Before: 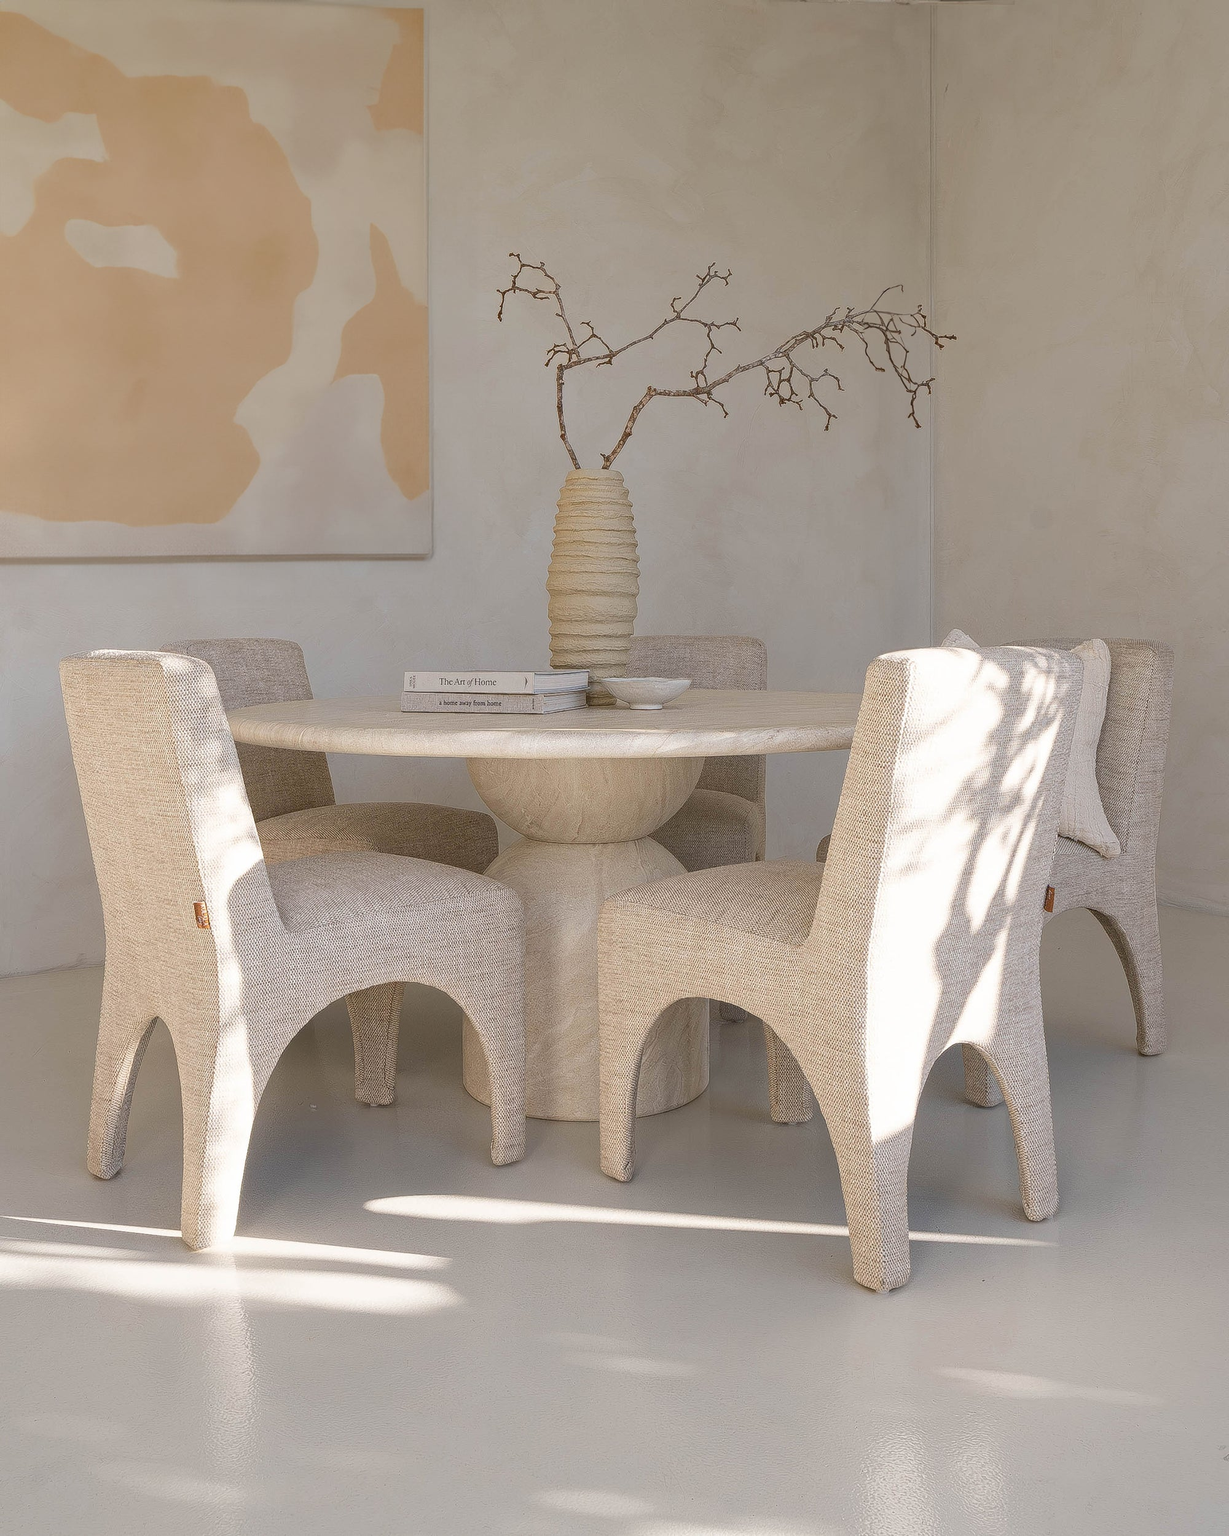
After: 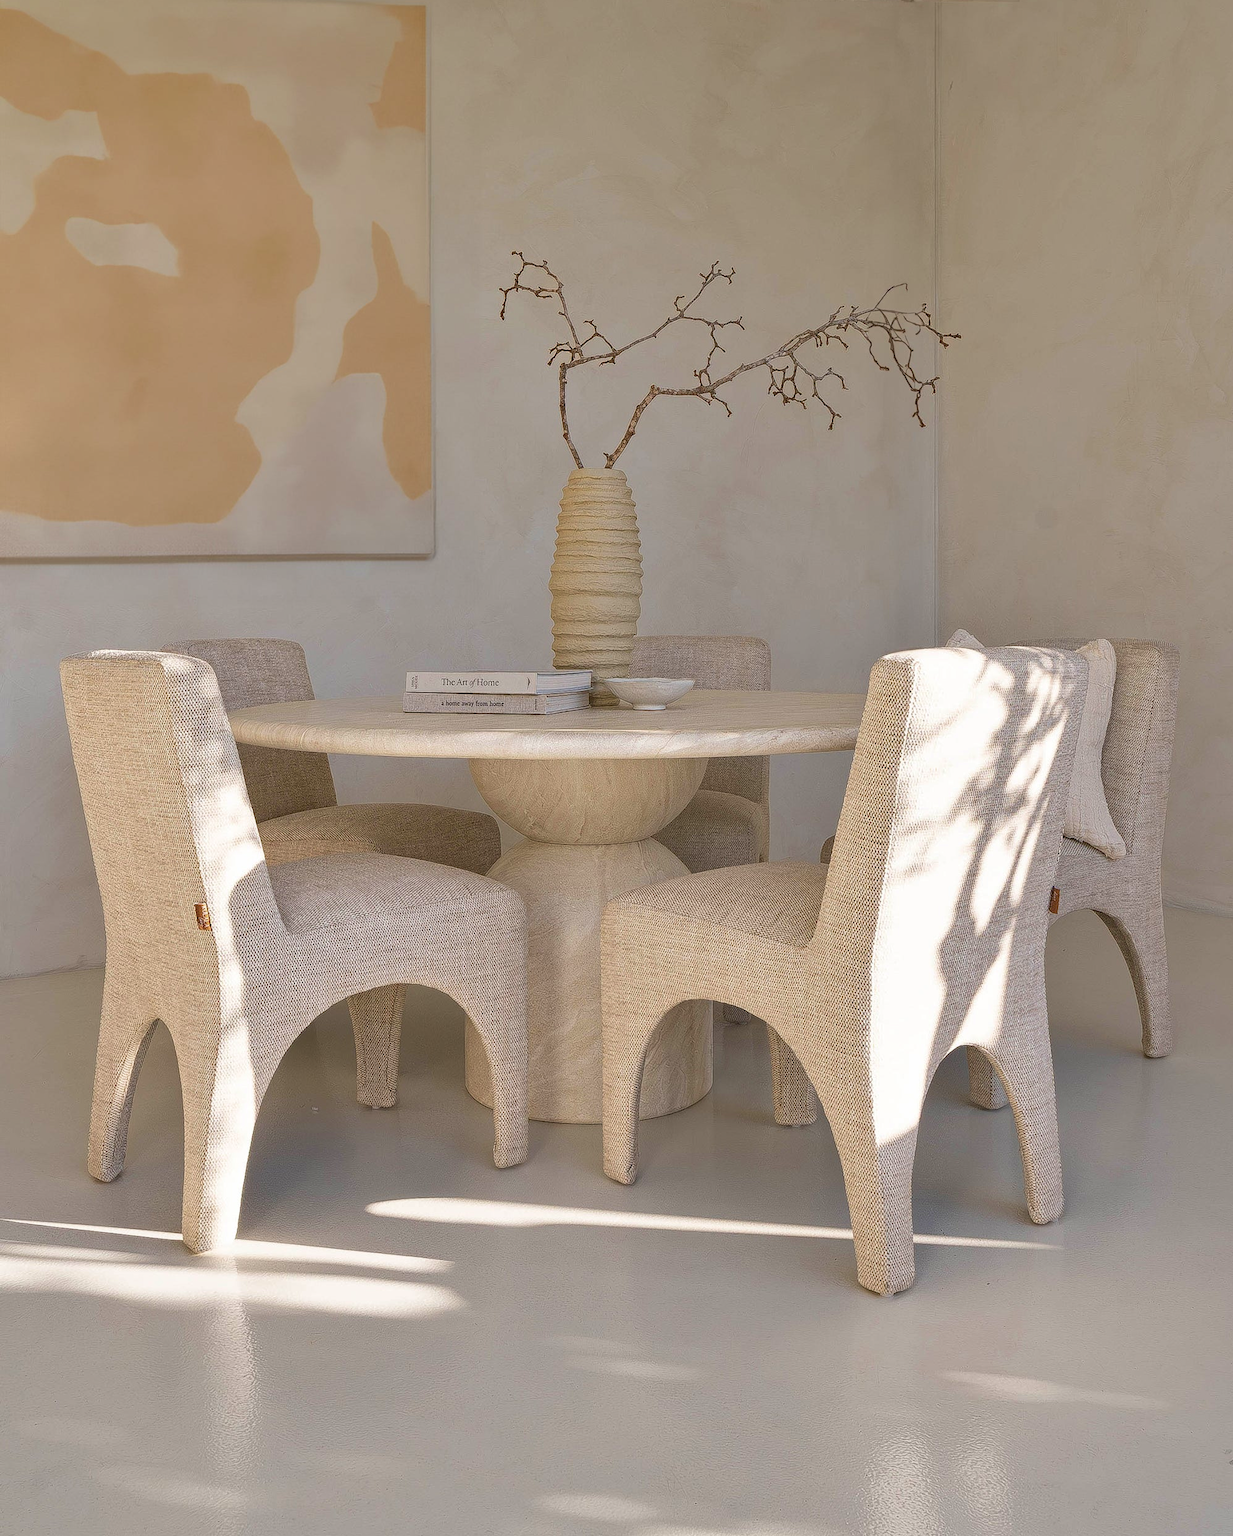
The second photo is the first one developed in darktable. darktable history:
velvia: on, module defaults
shadows and highlights: shadows 5.54, soften with gaussian
crop: top 0.227%, bottom 0.178%
